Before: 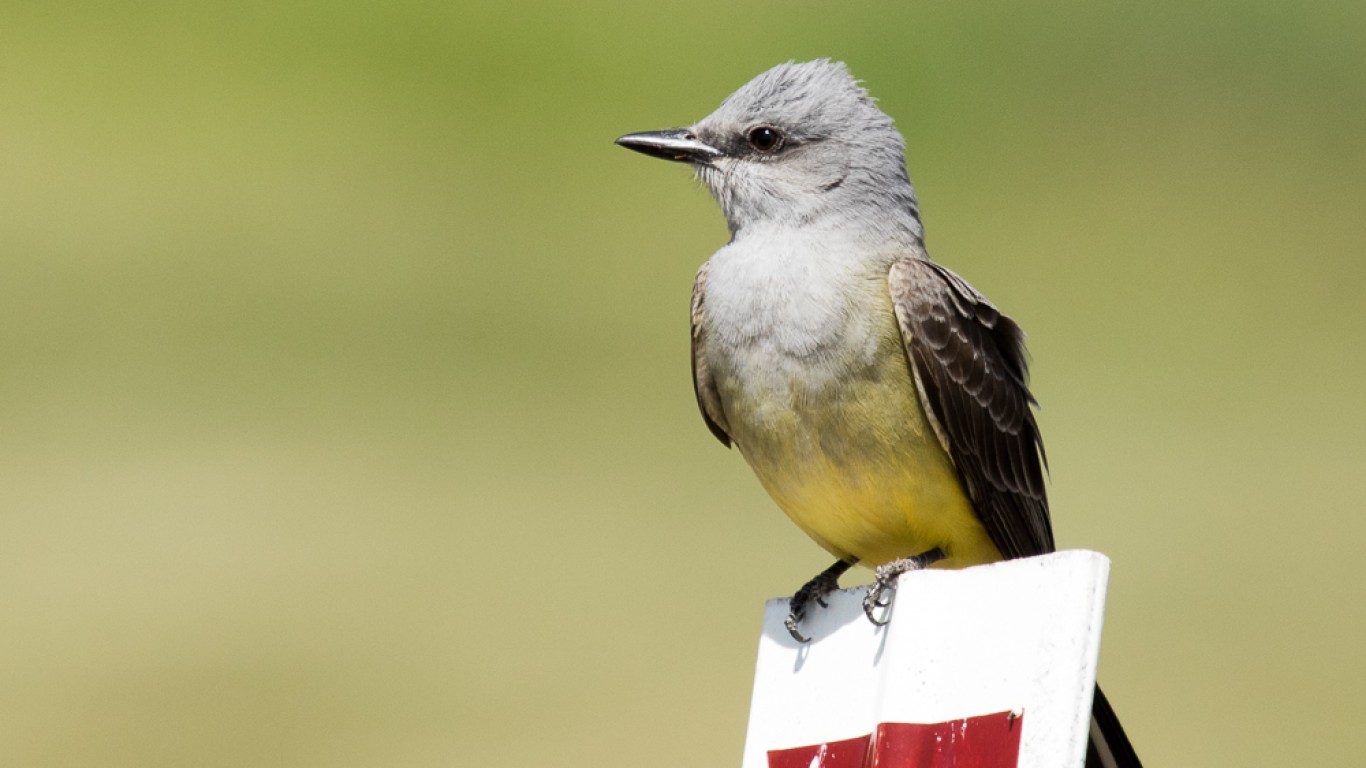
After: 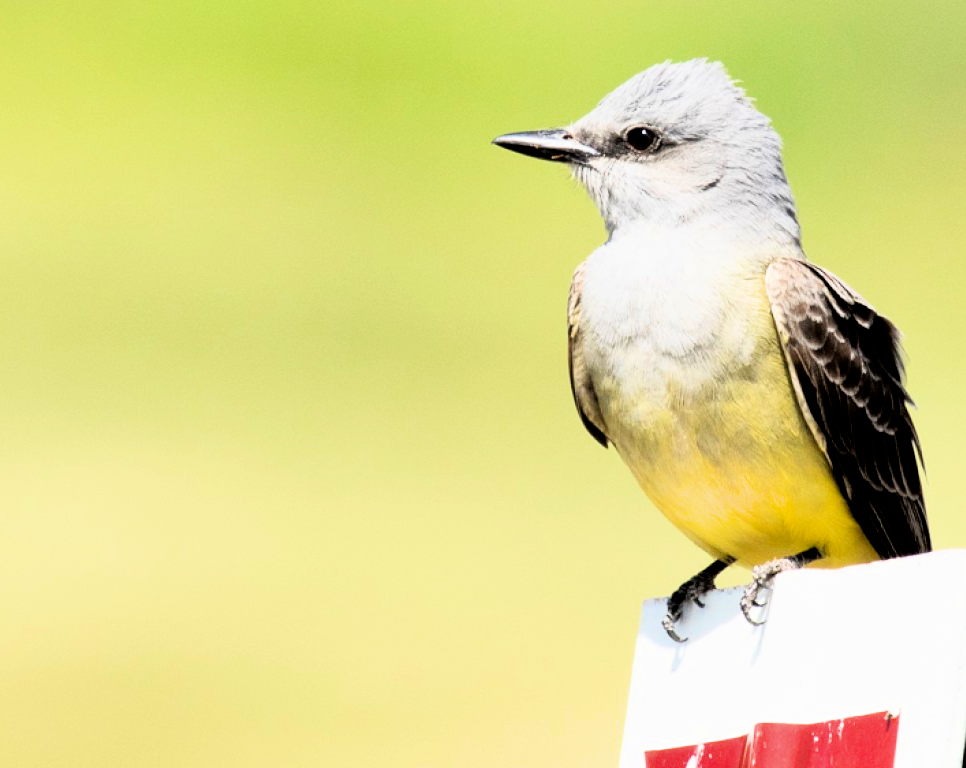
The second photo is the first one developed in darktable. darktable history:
tone equalizer: -8 EV -0.737 EV, -7 EV -0.725 EV, -6 EV -0.601 EV, -5 EV -0.361 EV, -3 EV 0.381 EV, -2 EV 0.6 EV, -1 EV 0.684 EV, +0 EV 0.725 EV
shadows and highlights: radius 127.25, shadows 30.55, highlights -30.99, low approximation 0.01, soften with gaussian
filmic rgb: black relative exposure -4.41 EV, white relative exposure 5.04 EV, threshold 3.06 EV, hardness 2.2, latitude 39.49%, contrast 1.146, highlights saturation mix 10.81%, shadows ↔ highlights balance 1.08%, color science v6 (2022), iterations of high-quality reconstruction 0, enable highlight reconstruction true
crop and rotate: left 9.07%, right 20.187%
exposure: black level correction 0, exposure 1.103 EV, compensate exposure bias true
